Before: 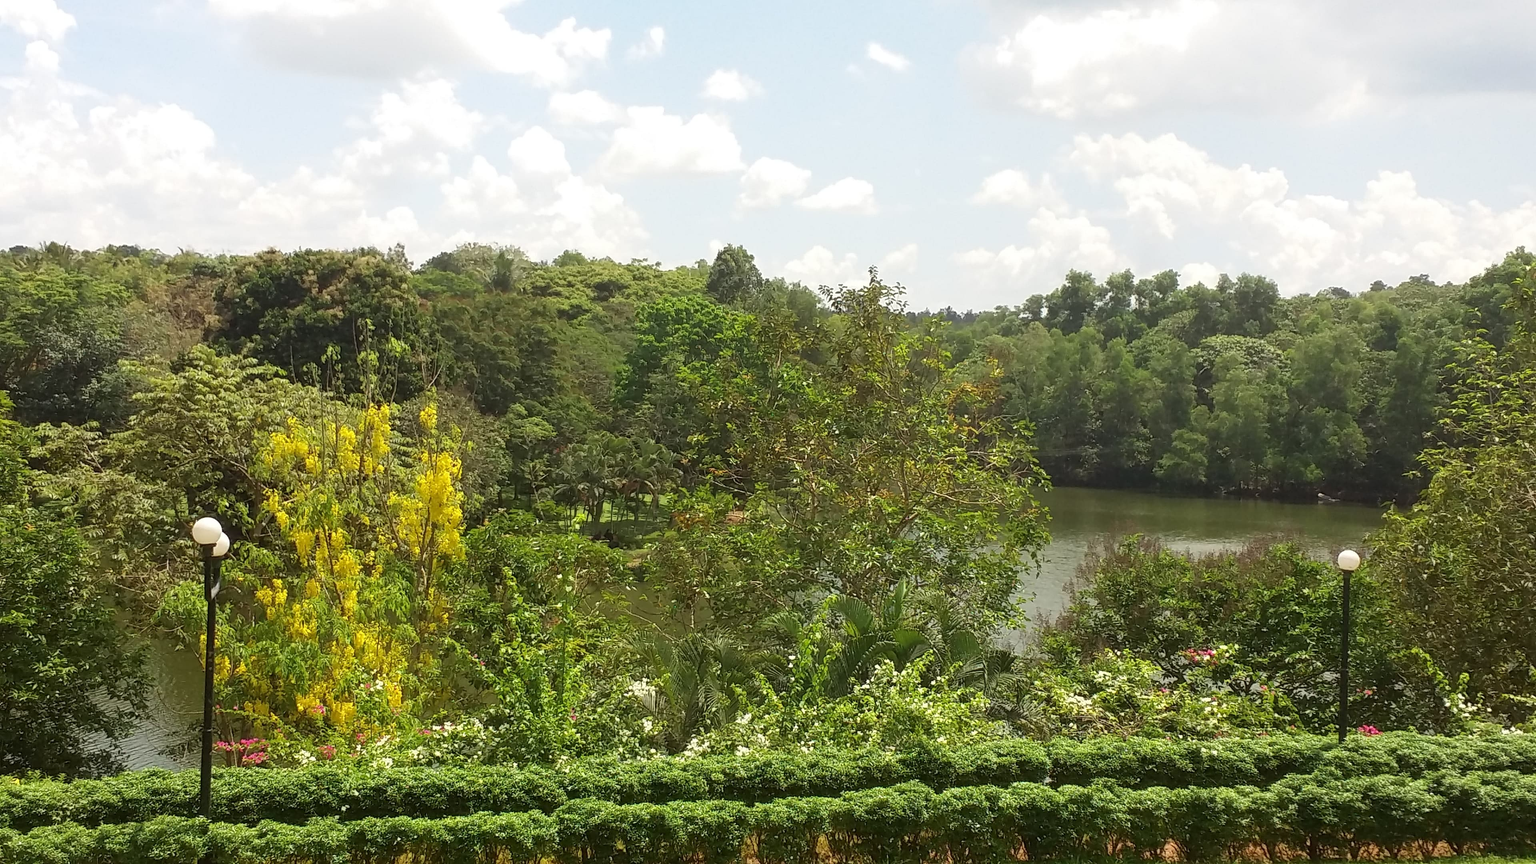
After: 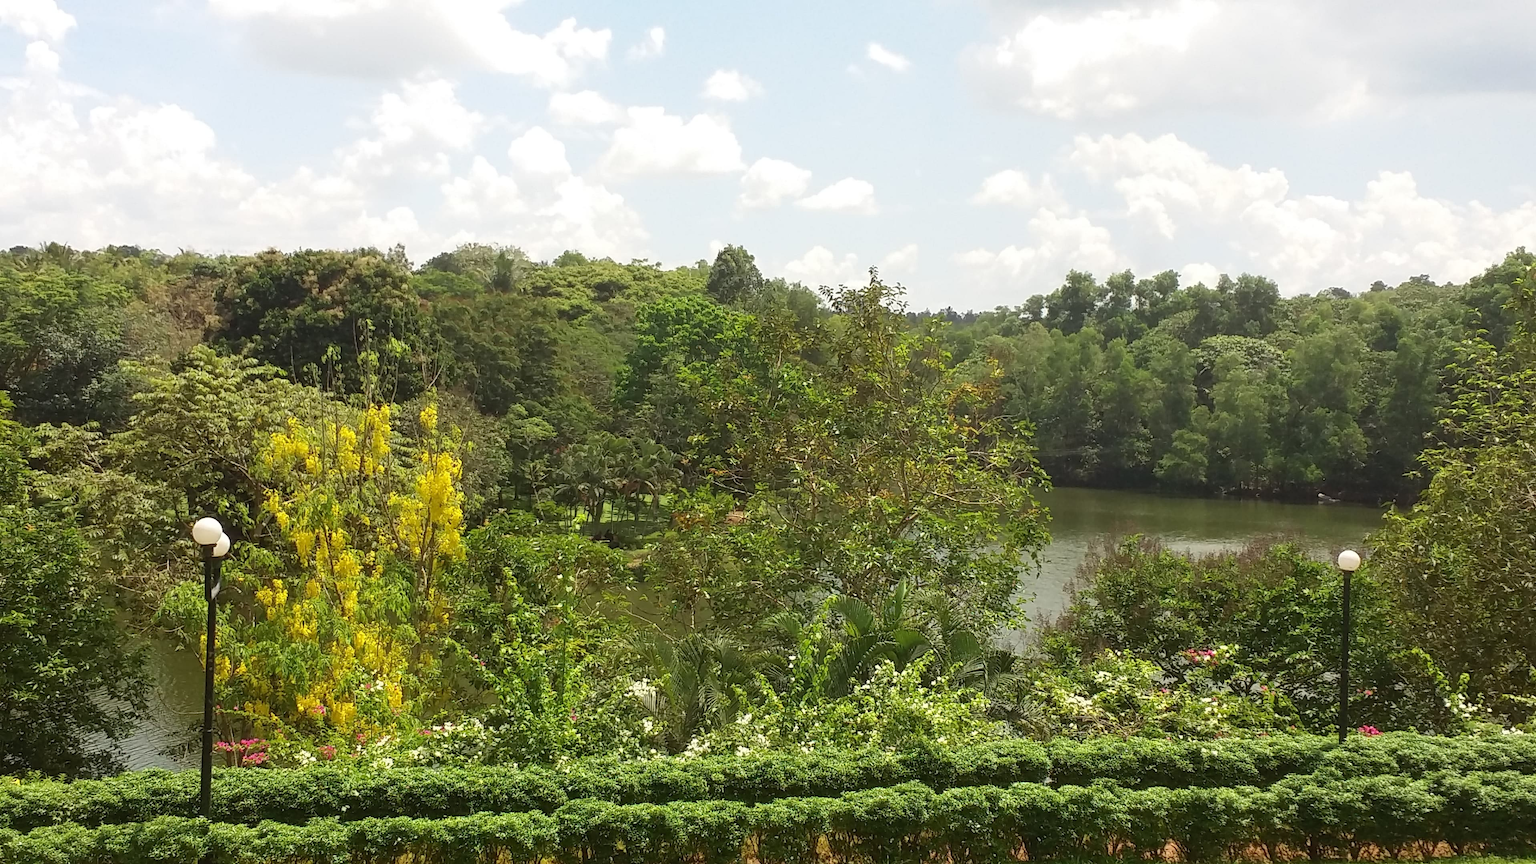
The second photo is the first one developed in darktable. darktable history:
white balance: red 1, blue 1
fill light: on, module defaults
base curve: preserve colors none
